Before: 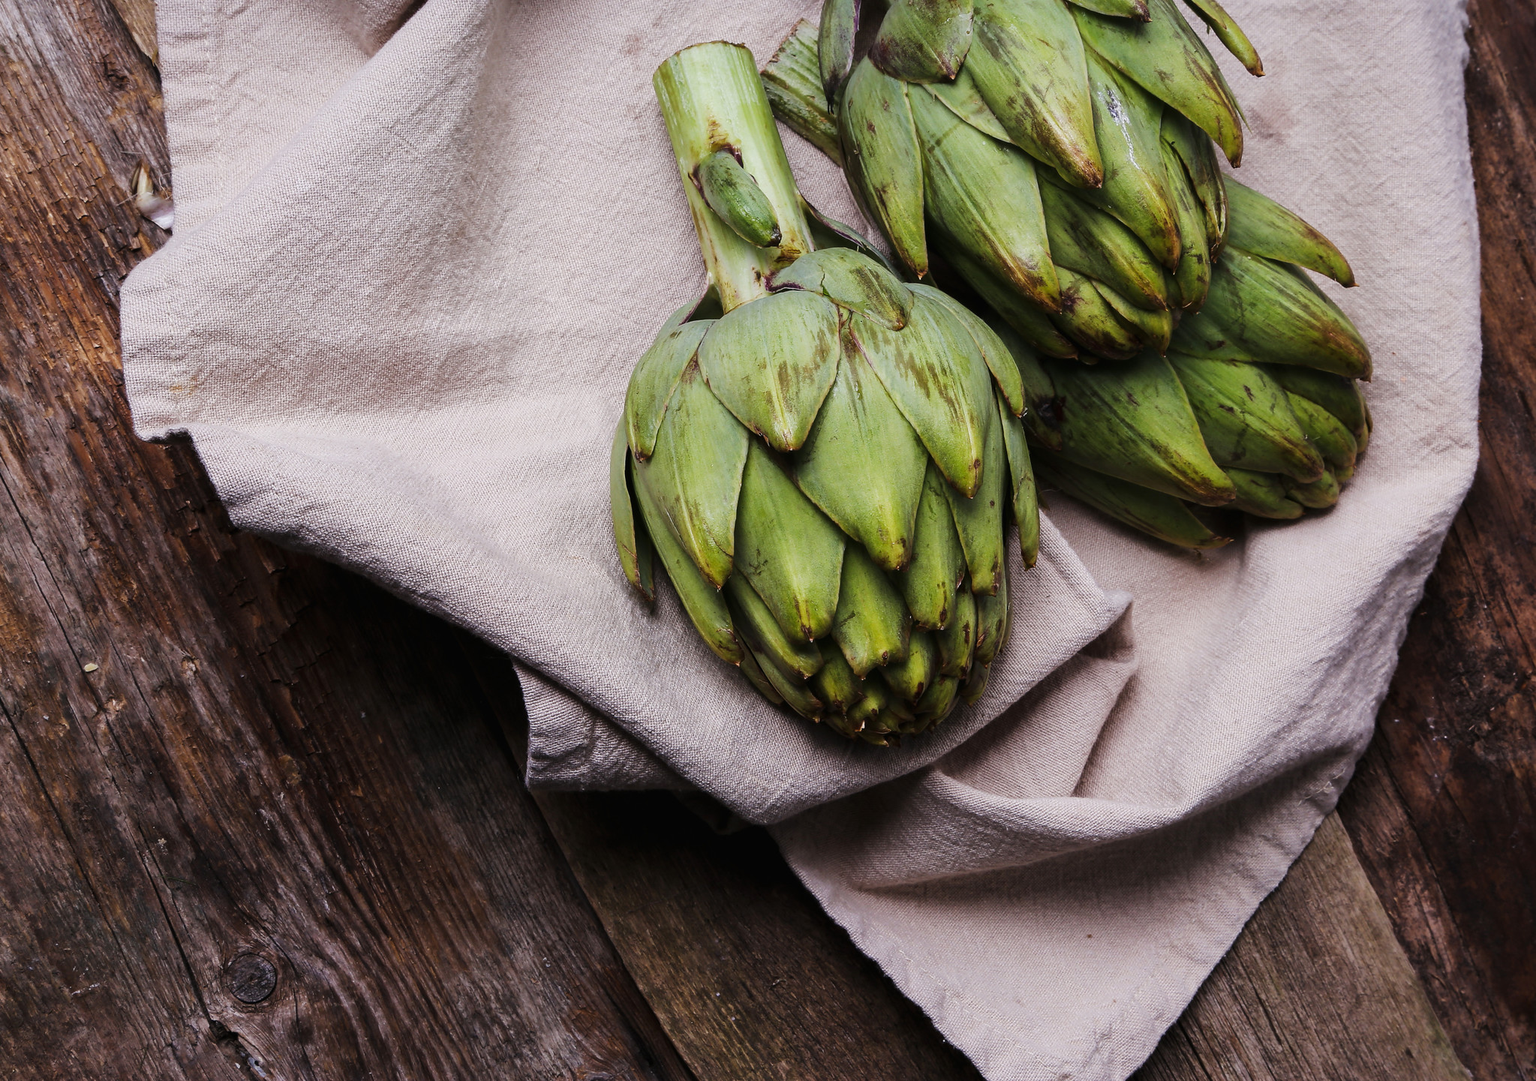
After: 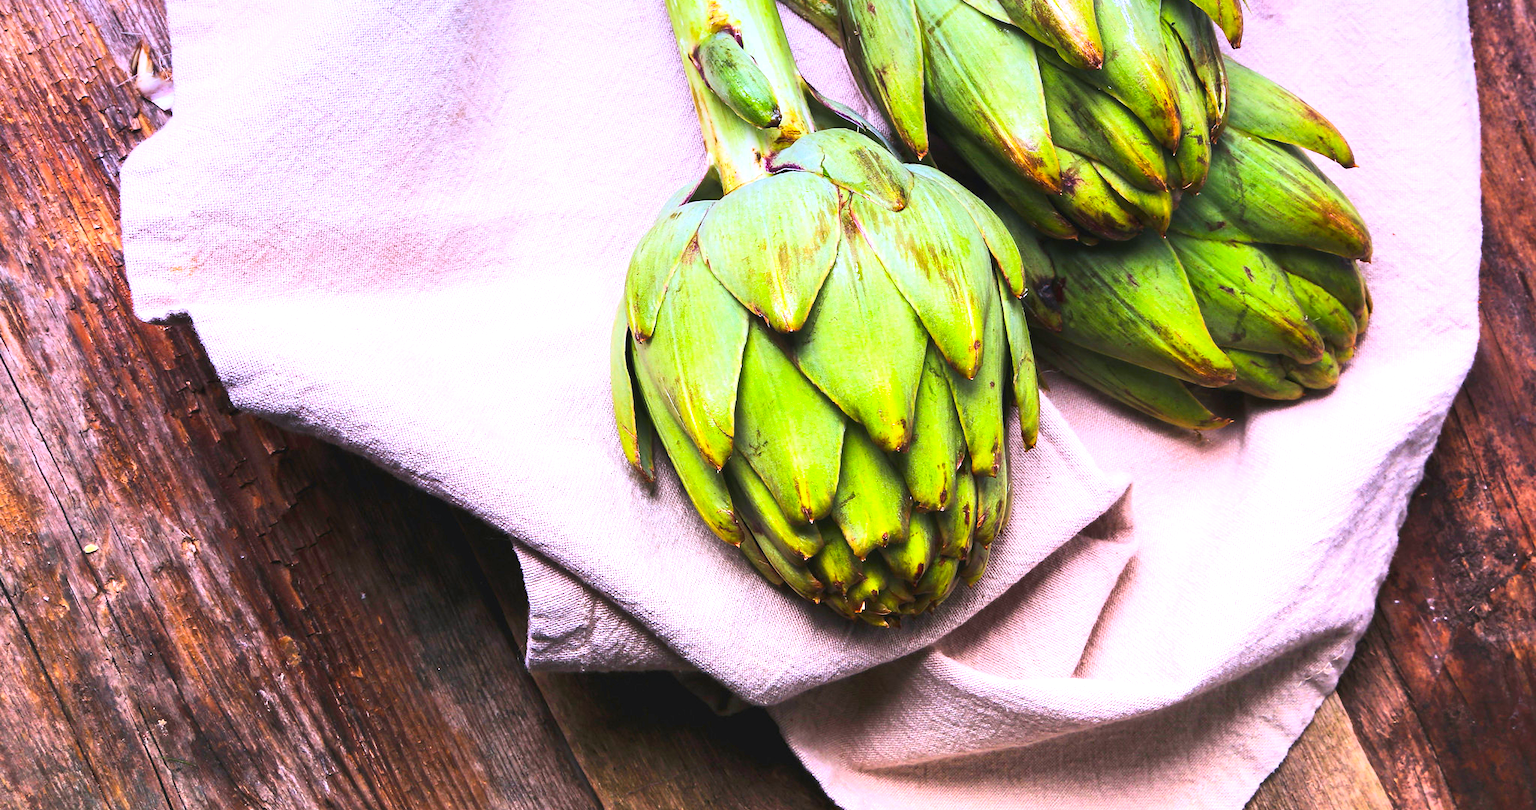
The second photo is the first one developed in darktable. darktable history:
contrast brightness saturation: contrast 0.24, brightness 0.26, saturation 0.39
exposure: black level correction 0, exposure 1.45 EV, compensate exposure bias true, compensate highlight preservation false
color correction: saturation 1.32
graduated density: hue 238.83°, saturation 50%
crop: top 11.038%, bottom 13.962%
